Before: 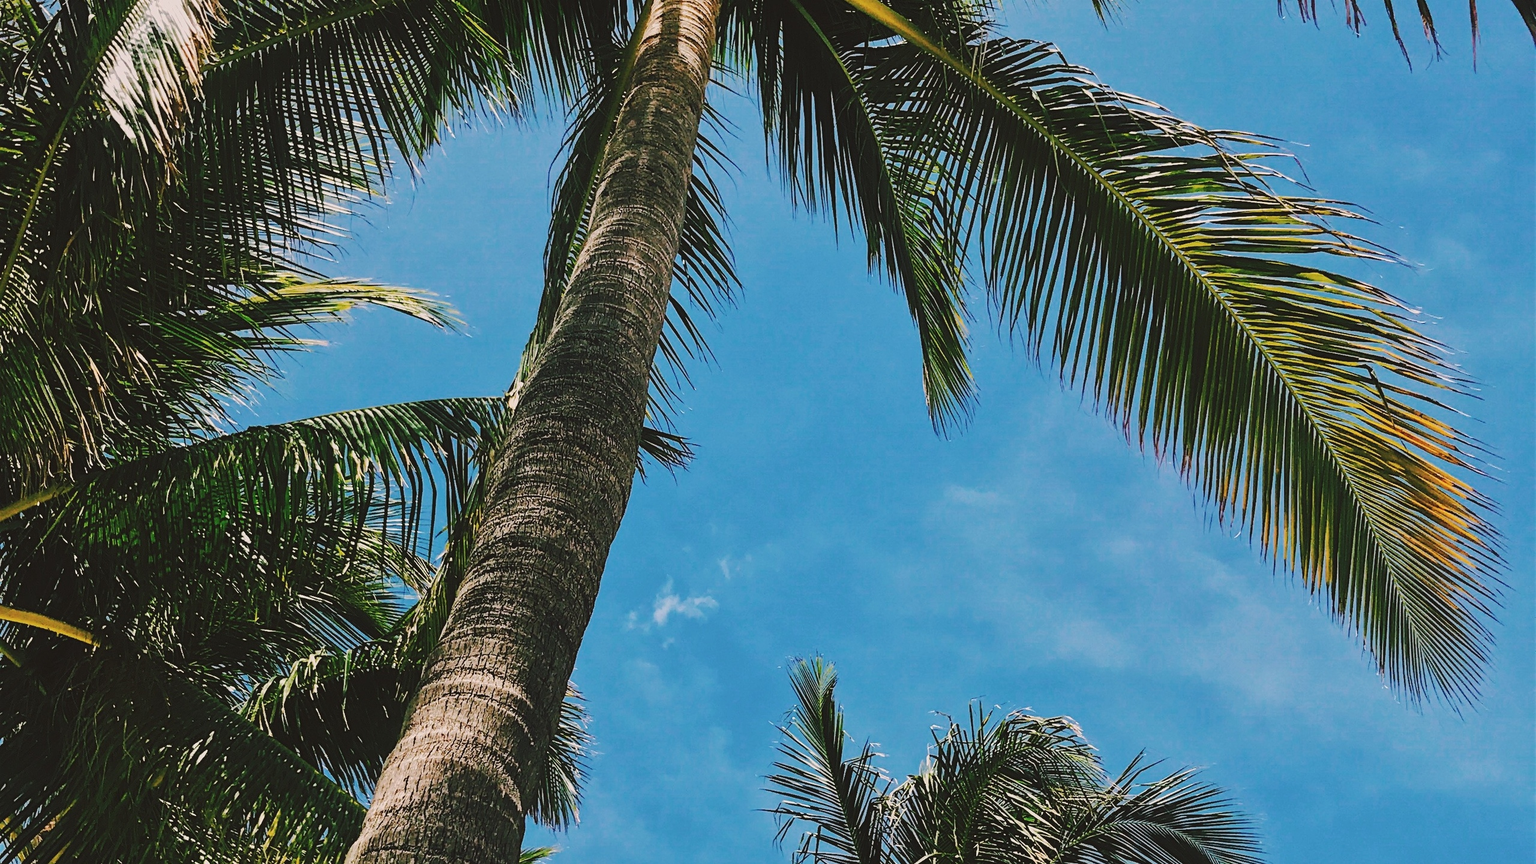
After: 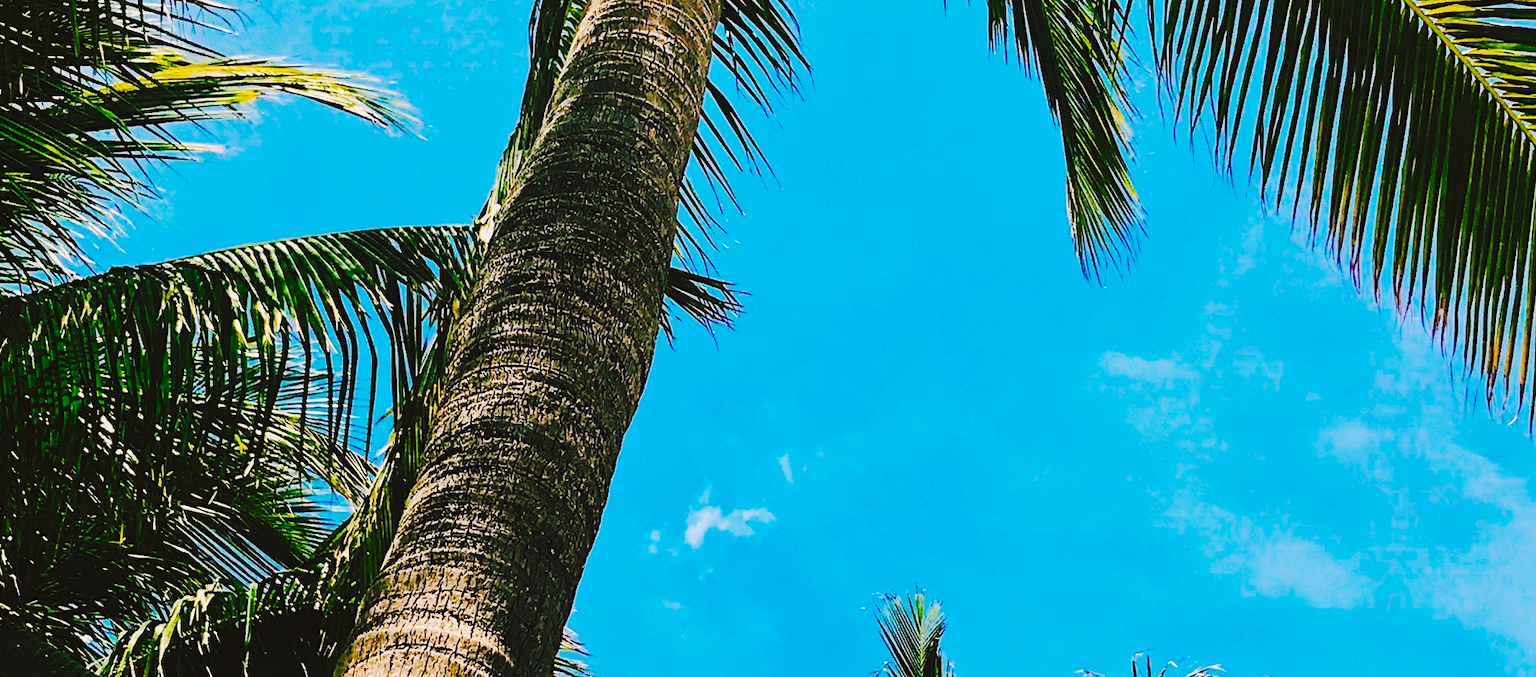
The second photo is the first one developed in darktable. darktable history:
crop: left 11.123%, top 27.61%, right 18.3%, bottom 17.034%
color balance rgb: linear chroma grading › global chroma 15%, perceptual saturation grading › global saturation 30%
base curve: curves: ch0 [(0, 0) (0.036, 0.025) (0.121, 0.166) (0.206, 0.329) (0.605, 0.79) (1, 1)], preserve colors none
